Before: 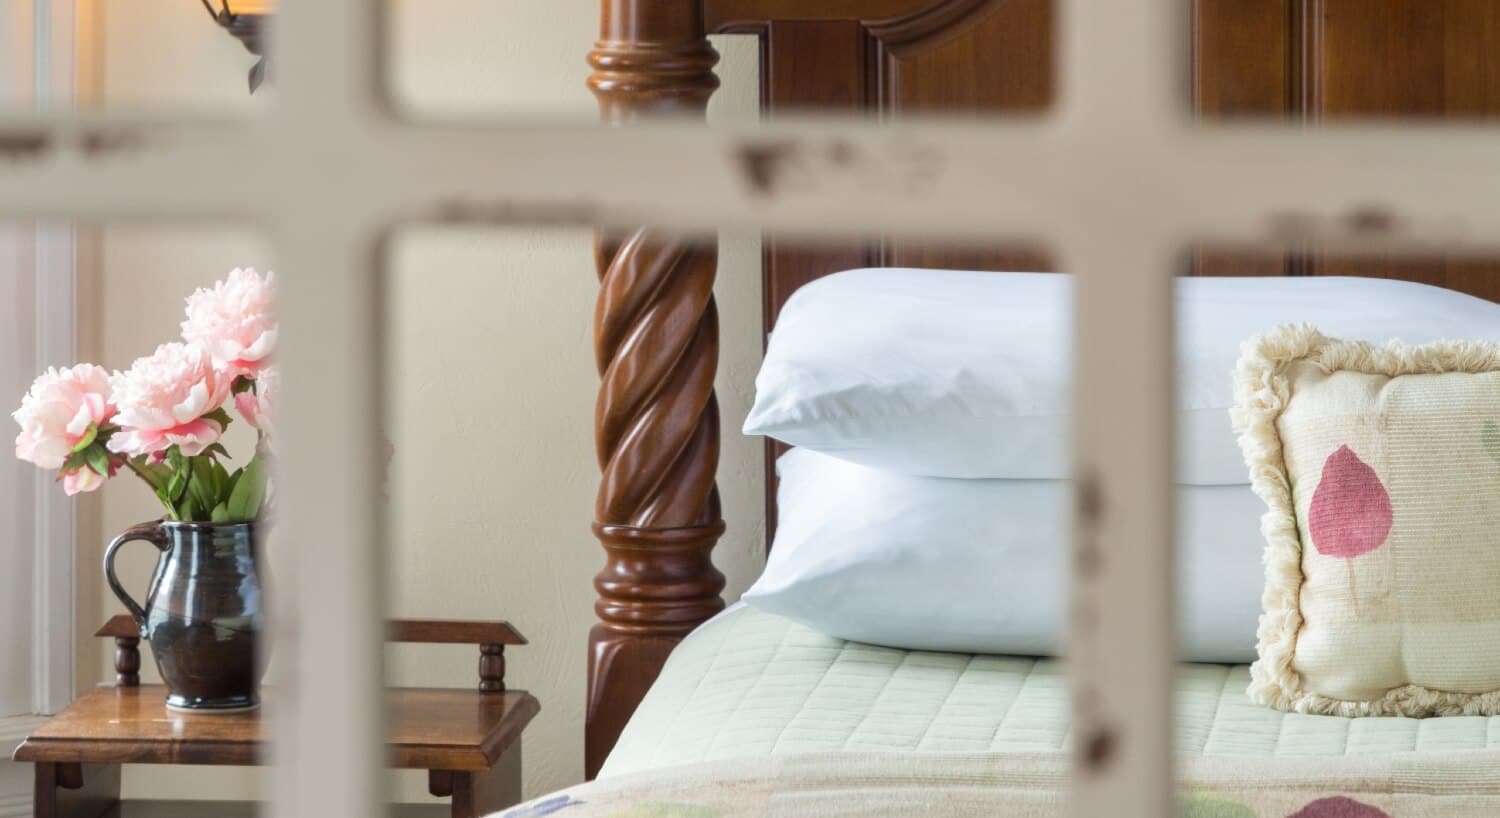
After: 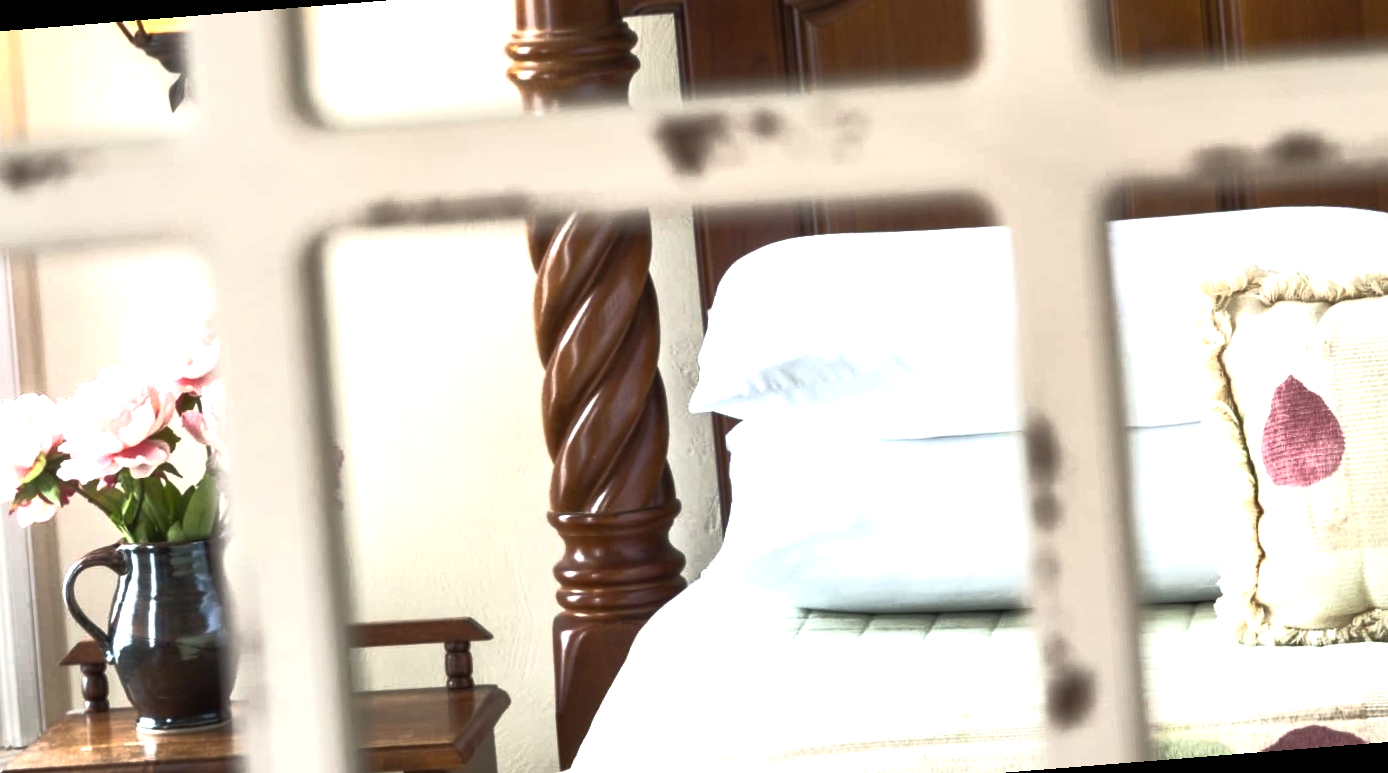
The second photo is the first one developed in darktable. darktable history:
exposure: black level correction 0, exposure 1.1 EV, compensate exposure bias true, compensate highlight preservation false
base curve: curves: ch0 [(0, 0) (0.564, 0.291) (0.802, 0.731) (1, 1)]
rotate and perspective: rotation -4.57°, crop left 0.054, crop right 0.944, crop top 0.087, crop bottom 0.914
